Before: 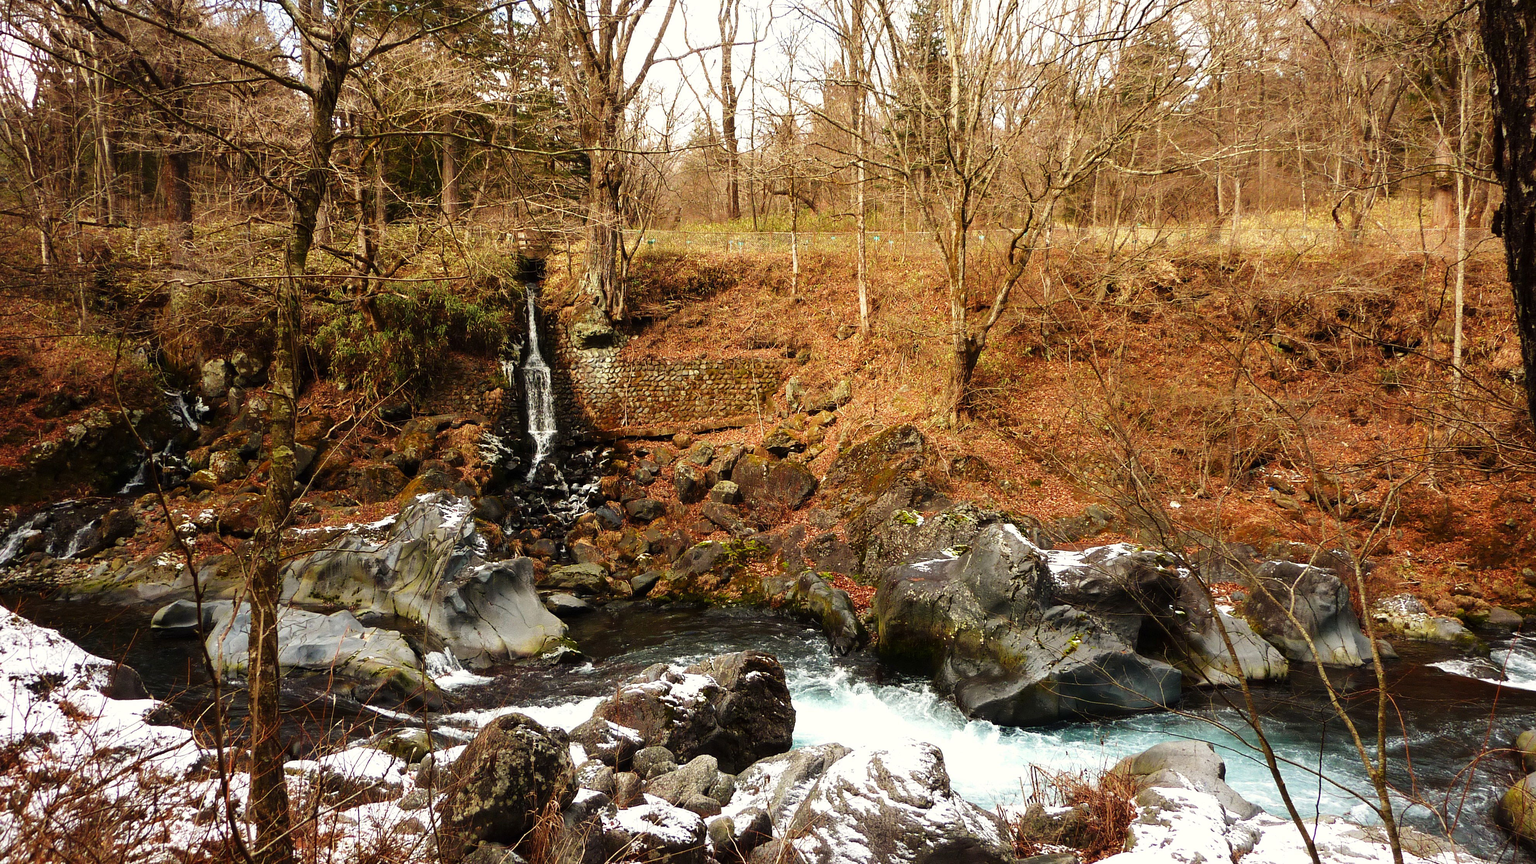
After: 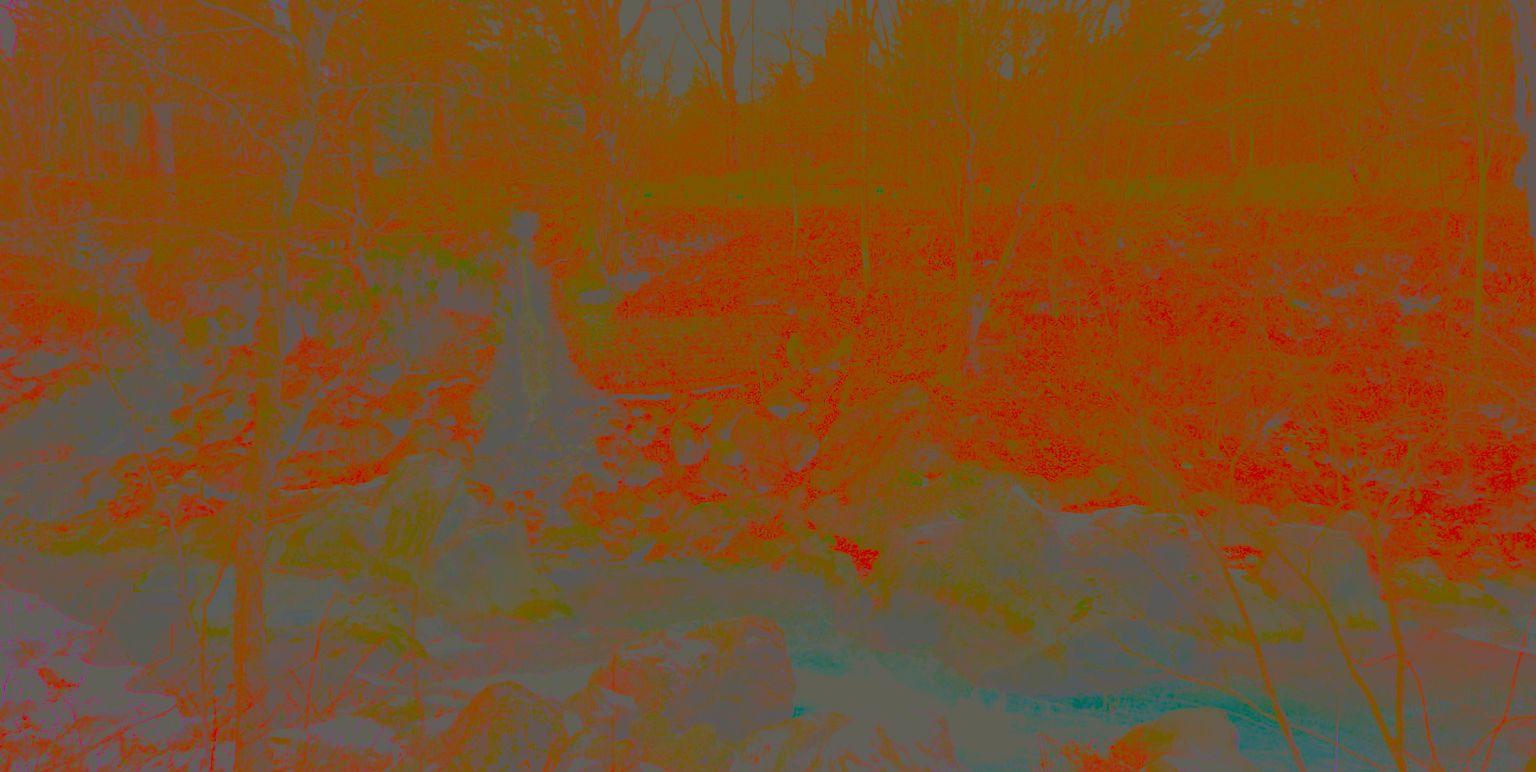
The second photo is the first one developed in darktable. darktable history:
crop: left 1.439%, top 6.134%, right 1.391%, bottom 6.939%
contrast brightness saturation: contrast -0.971, brightness -0.18, saturation 0.764
